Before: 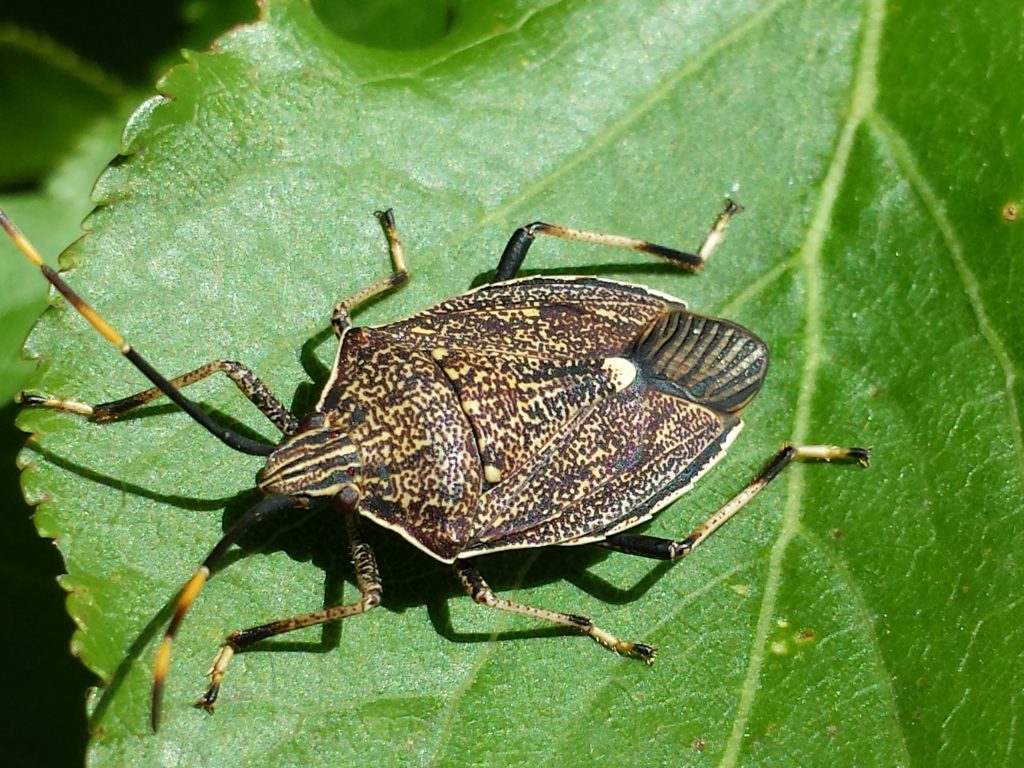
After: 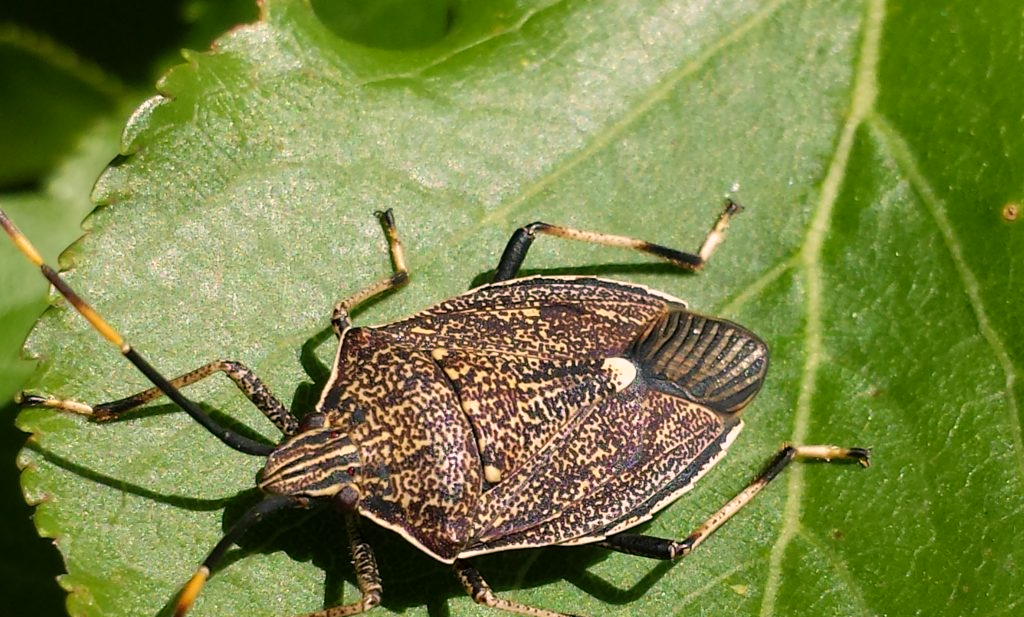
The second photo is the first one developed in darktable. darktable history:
color correction: highlights a* 14.52, highlights b* 4.84
base curve: curves: ch0 [(0, 0) (0.303, 0.277) (1, 1)]
crop: bottom 19.644%
